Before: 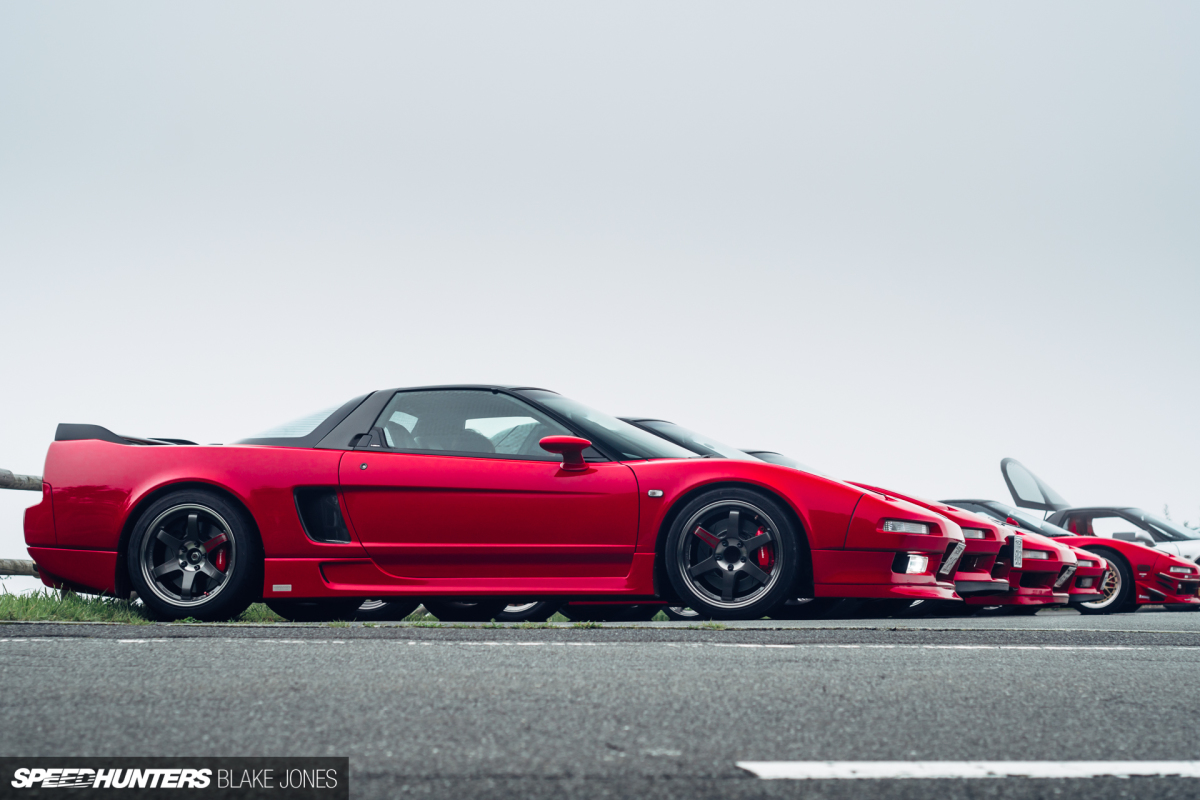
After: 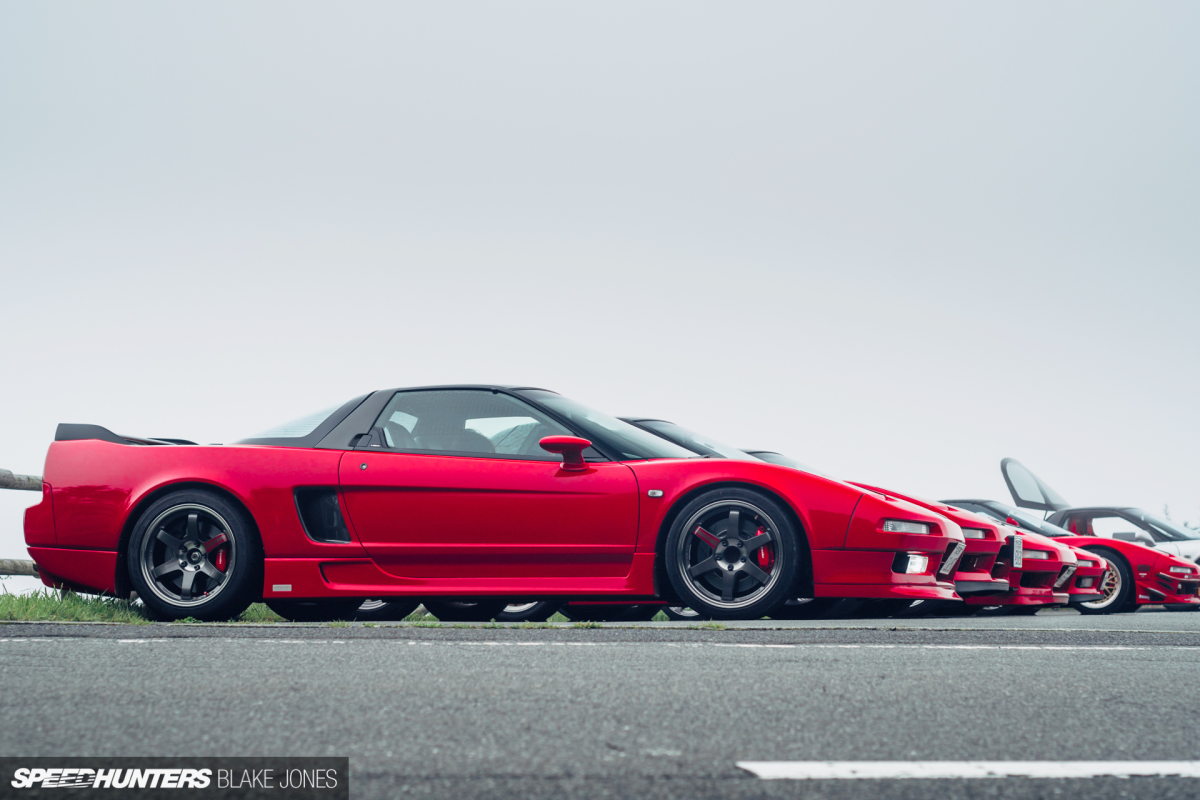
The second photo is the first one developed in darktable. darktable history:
tone curve: curves: ch0 [(0, 0) (0.258, 0.333) (1, 1)], preserve colors norm RGB
